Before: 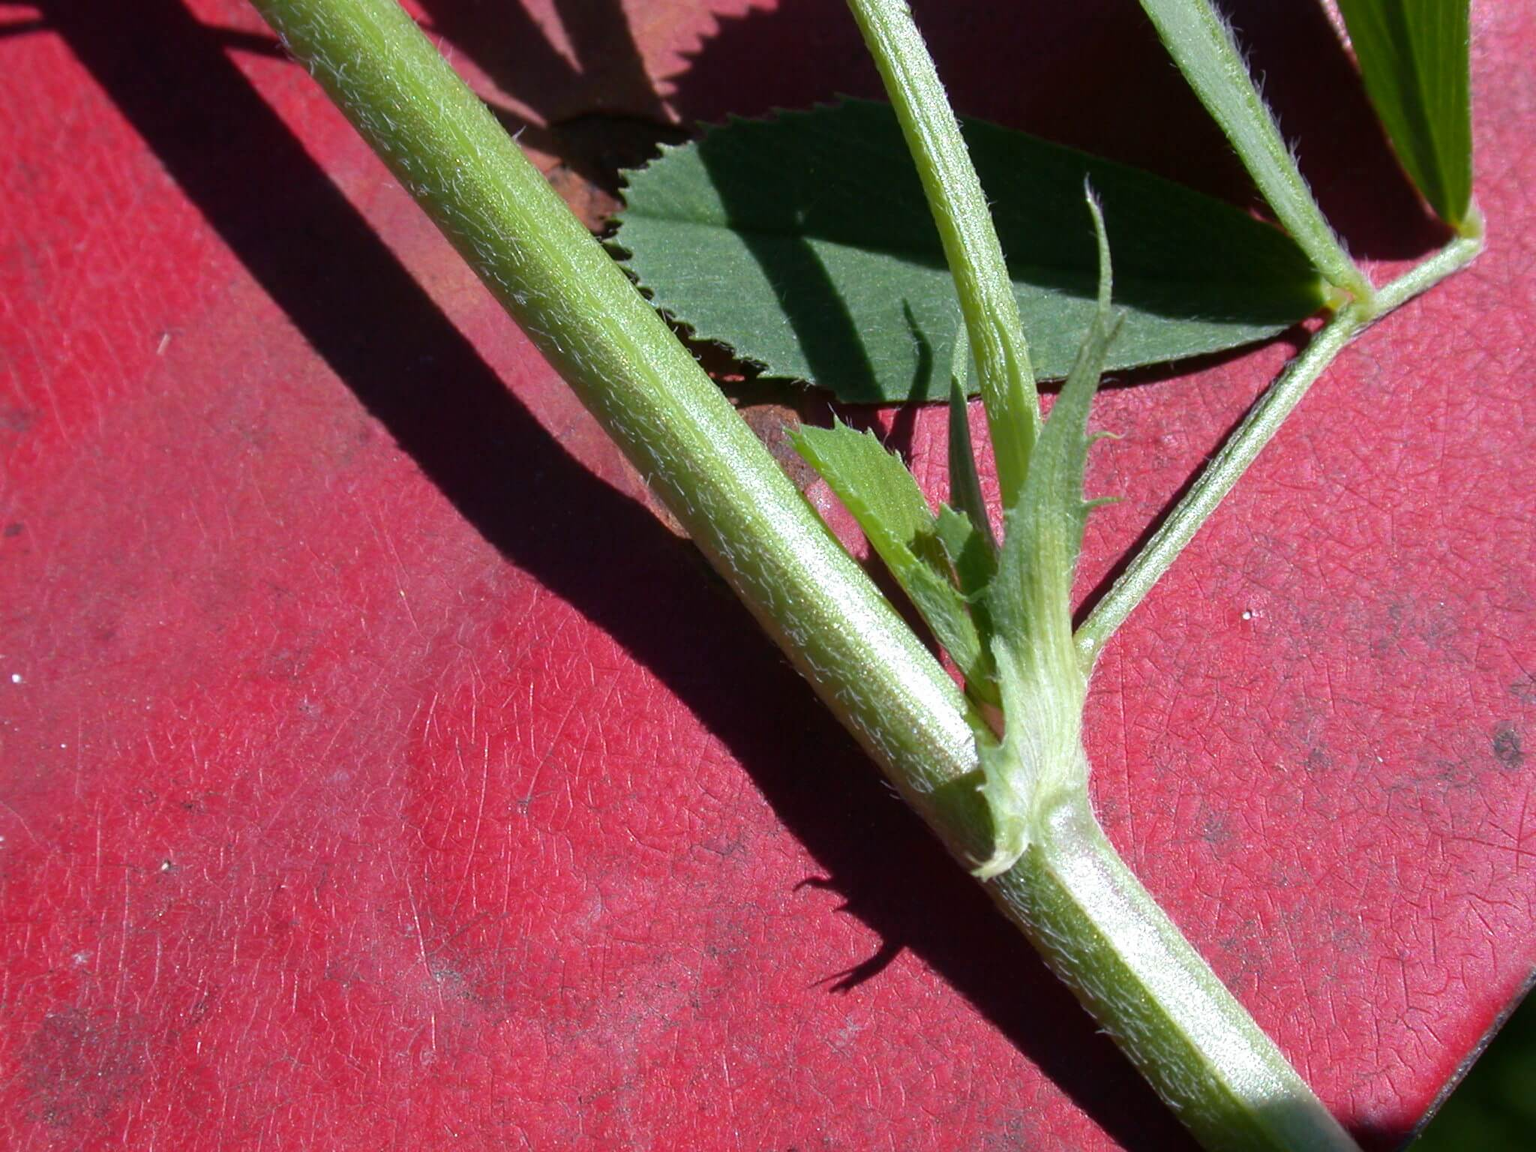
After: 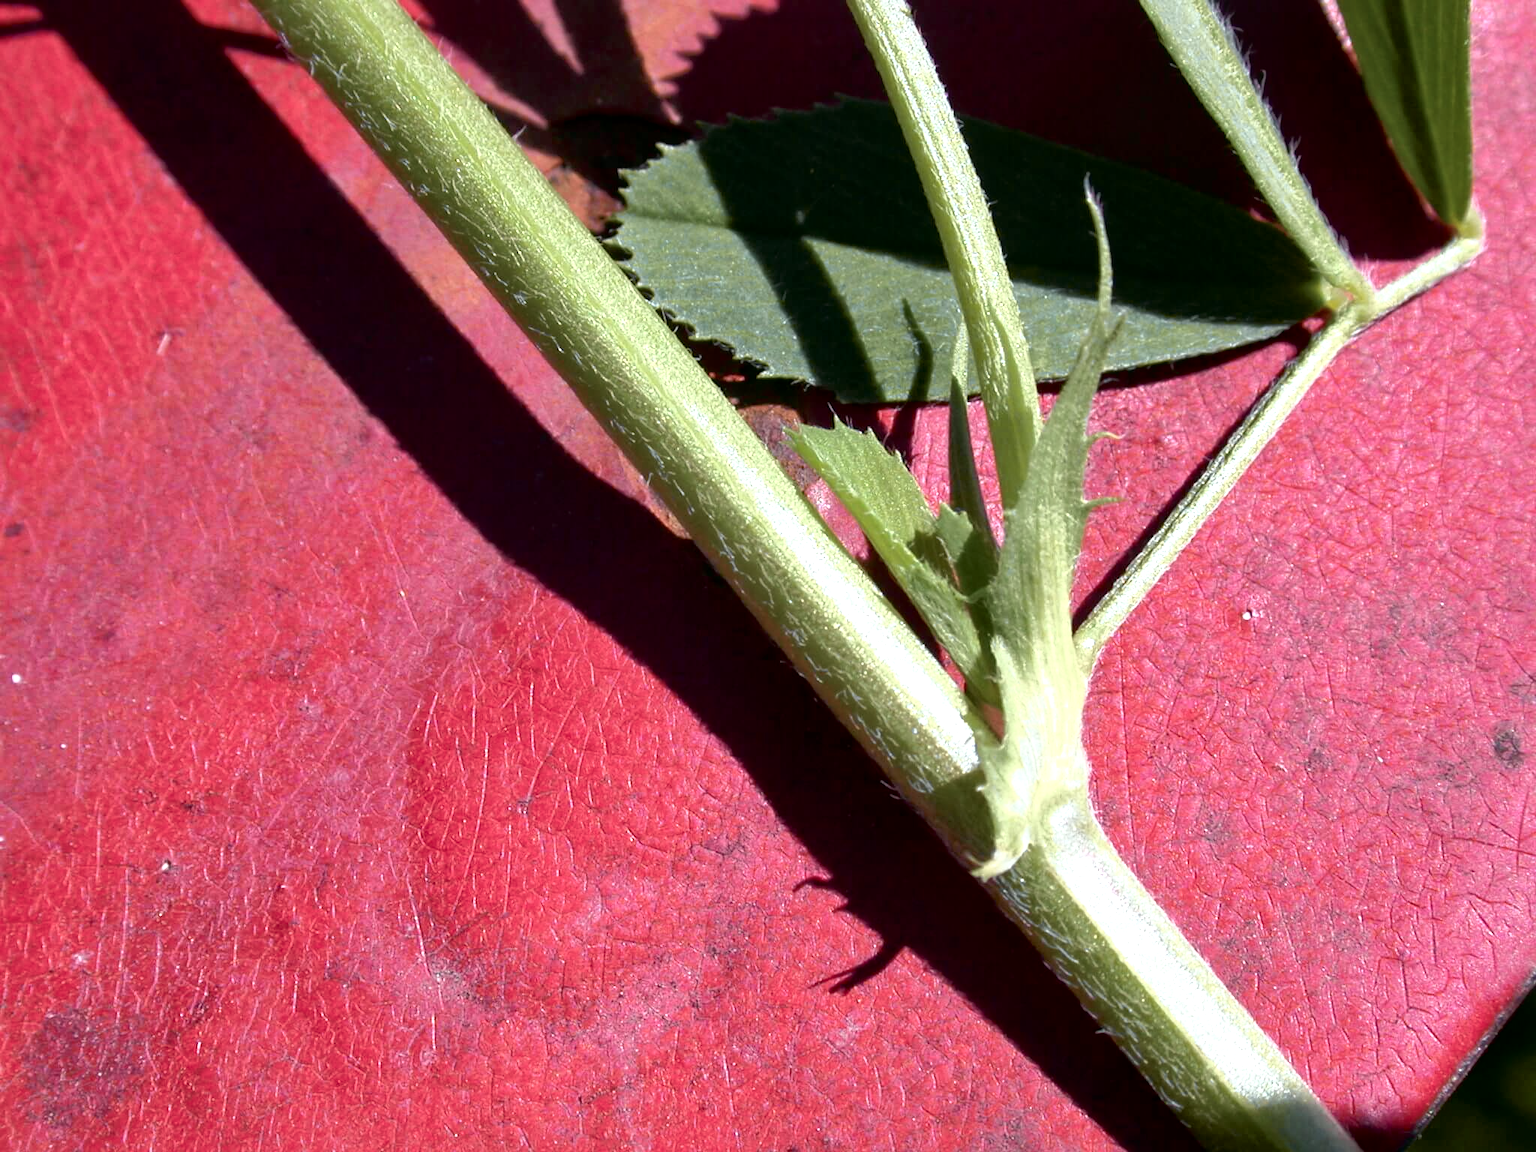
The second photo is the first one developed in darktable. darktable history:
local contrast: mode bilateral grid, contrast 20, coarseness 50, detail 144%, midtone range 0.2
levels: levels [0, 0.476, 0.951]
tone curve: curves: ch0 [(0, 0) (0.105, 0.068) (0.181, 0.185) (0.28, 0.291) (0.384, 0.404) (0.485, 0.531) (0.638, 0.681) (0.795, 0.879) (1, 0.977)]; ch1 [(0, 0) (0.161, 0.092) (0.35, 0.33) (0.379, 0.401) (0.456, 0.469) (0.504, 0.5) (0.512, 0.514) (0.58, 0.597) (0.635, 0.646) (1, 1)]; ch2 [(0, 0) (0.371, 0.362) (0.437, 0.437) (0.5, 0.5) (0.53, 0.523) (0.56, 0.58) (0.622, 0.606) (1, 1)], color space Lab, independent channels, preserve colors none
